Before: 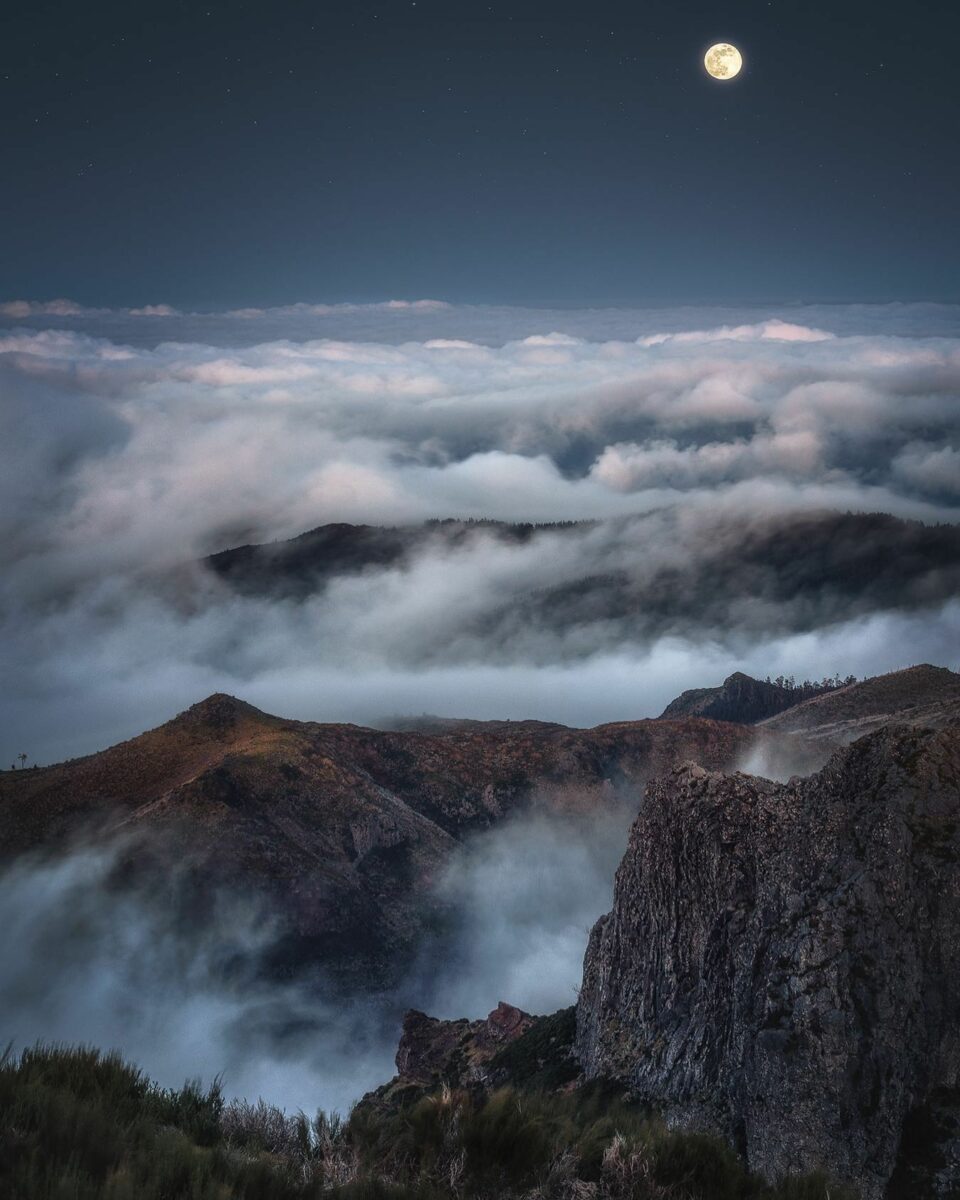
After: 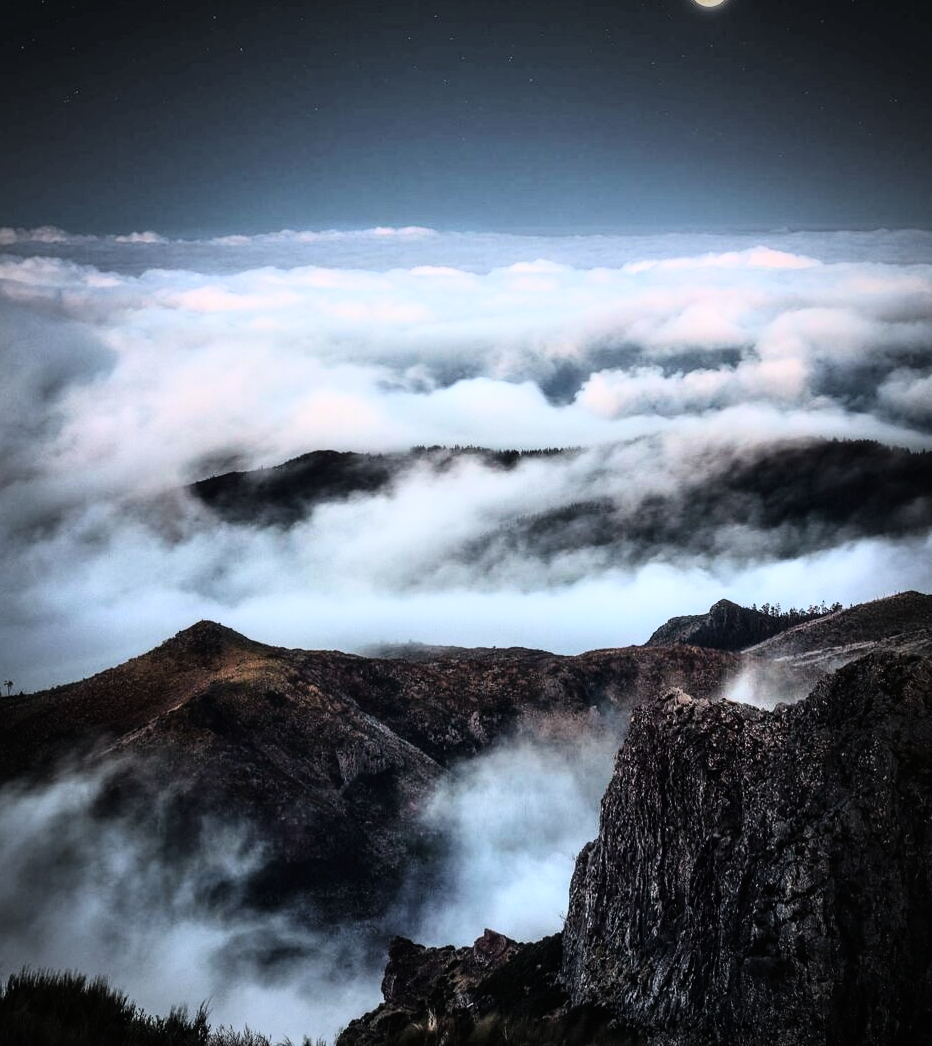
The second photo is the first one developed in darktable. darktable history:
crop: left 1.507%, top 6.147%, right 1.379%, bottom 6.637%
vignetting: fall-off start 71.74%
white balance: emerald 1
rgb curve: curves: ch0 [(0, 0) (0.21, 0.15) (0.24, 0.21) (0.5, 0.75) (0.75, 0.96) (0.89, 0.99) (1, 1)]; ch1 [(0, 0.02) (0.21, 0.13) (0.25, 0.2) (0.5, 0.67) (0.75, 0.9) (0.89, 0.97) (1, 1)]; ch2 [(0, 0.02) (0.21, 0.13) (0.25, 0.2) (0.5, 0.67) (0.75, 0.9) (0.89, 0.97) (1, 1)], compensate middle gray true
